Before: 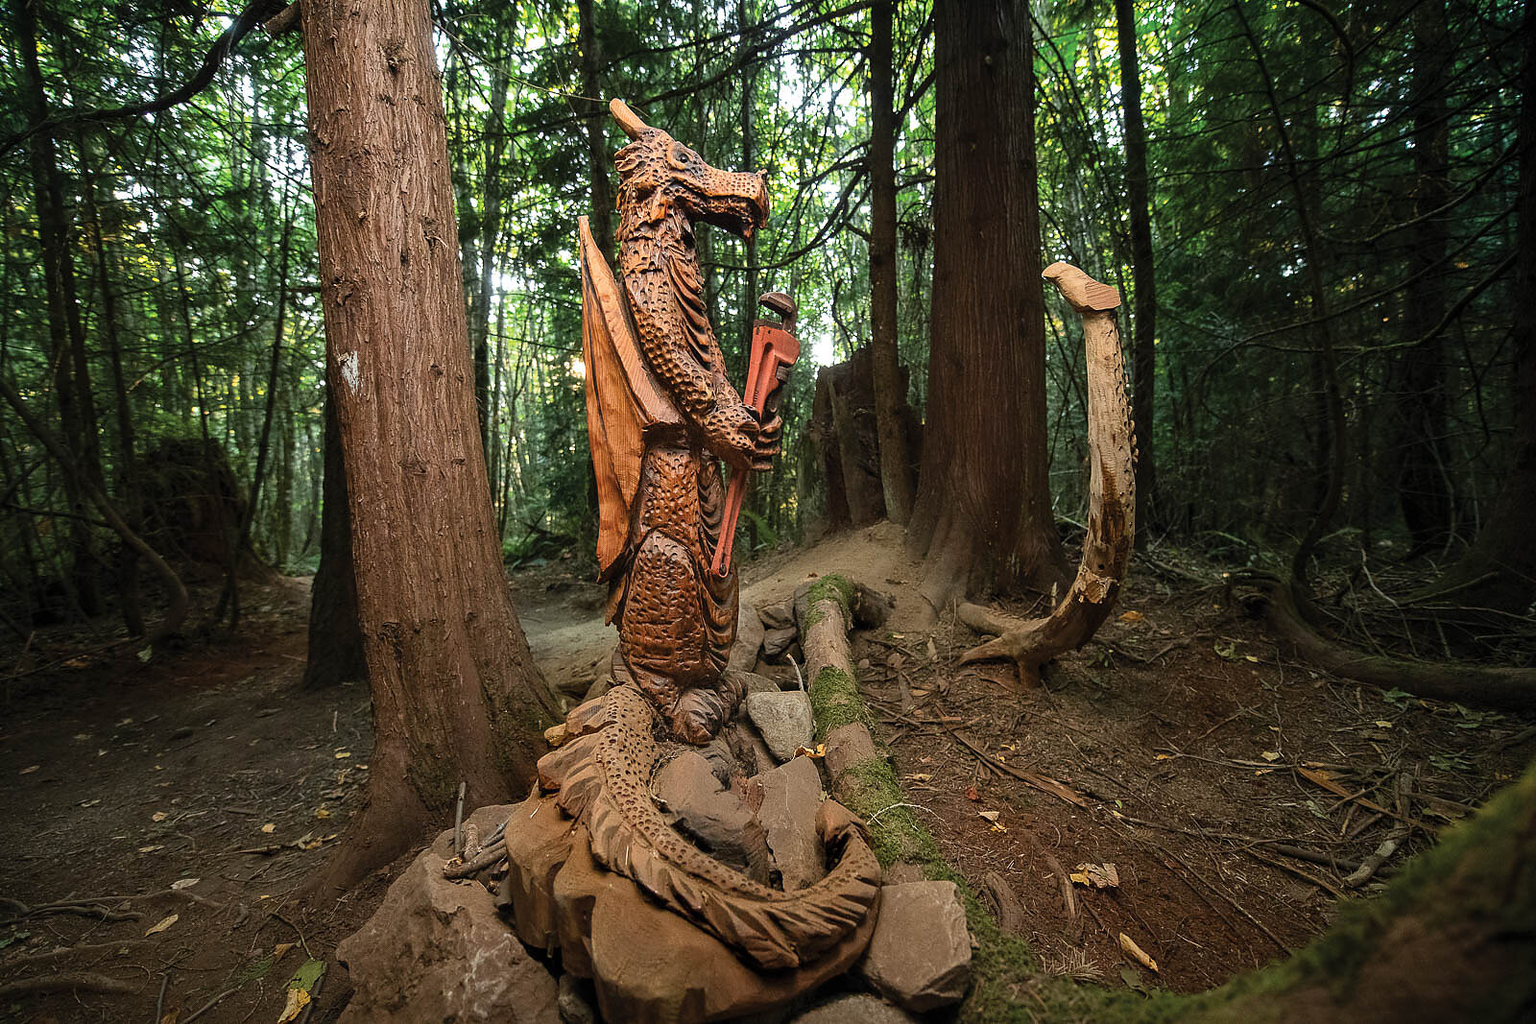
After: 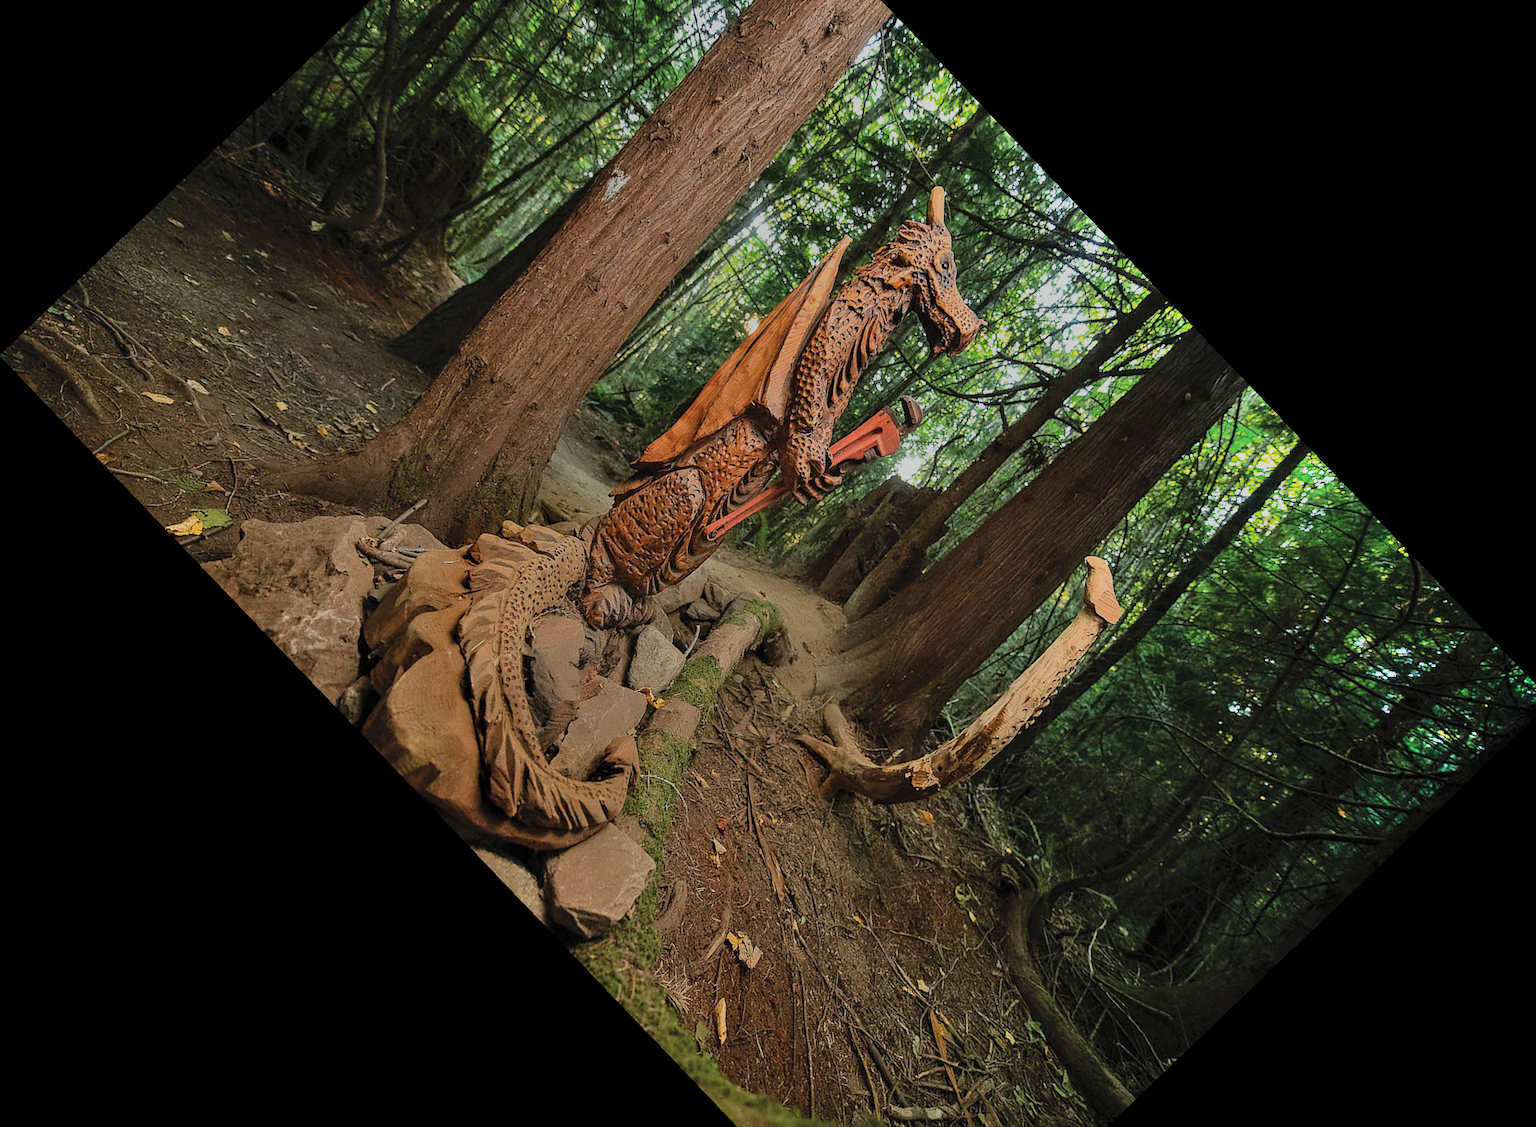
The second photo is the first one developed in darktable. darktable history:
contrast brightness saturation: contrast 0.07, brightness 0.08, saturation 0.18
shadows and highlights: low approximation 0.01, soften with gaussian
rgb curve: curves: ch0 [(0, 0) (0.053, 0.068) (0.122, 0.128) (1, 1)]
exposure: exposure -1 EV, compensate highlight preservation false
crop and rotate: angle -46.26°, top 16.234%, right 0.912%, bottom 11.704%
